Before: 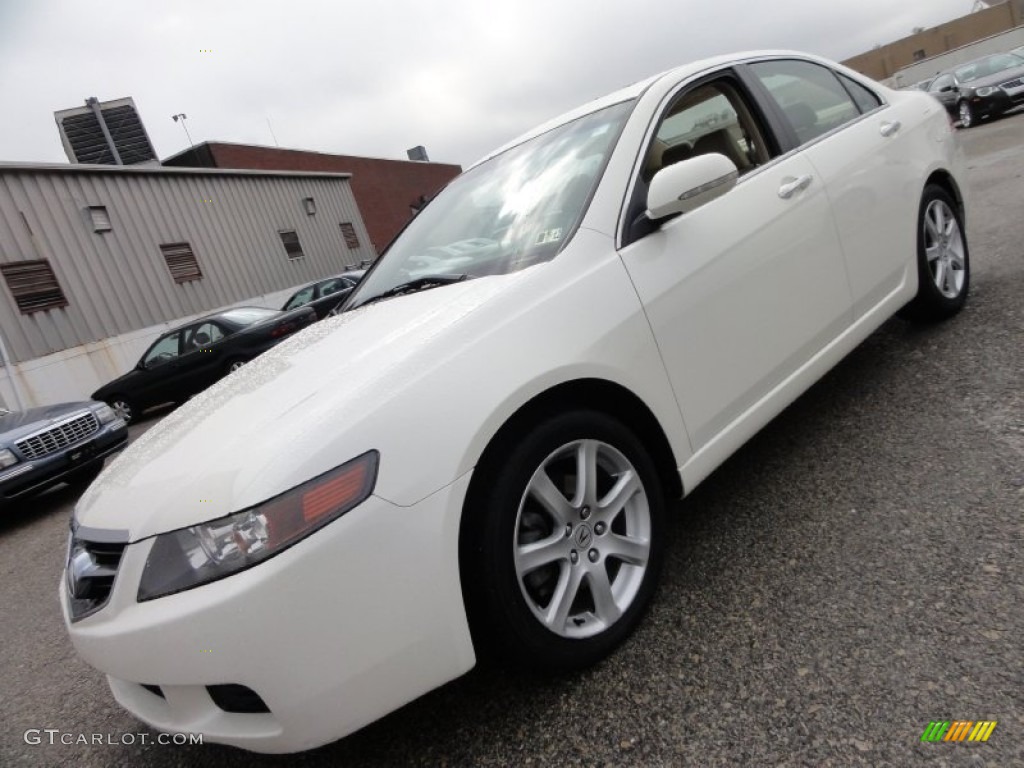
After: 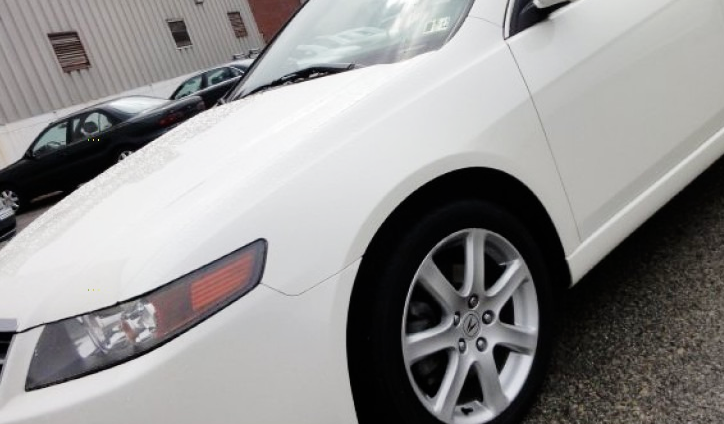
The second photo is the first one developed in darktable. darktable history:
tone curve: curves: ch0 [(0, 0) (0.004, 0.001) (0.133, 0.112) (0.325, 0.362) (0.832, 0.893) (1, 1)], preserve colors none
crop: left 11.013%, top 27.478%, right 18.28%, bottom 17.225%
